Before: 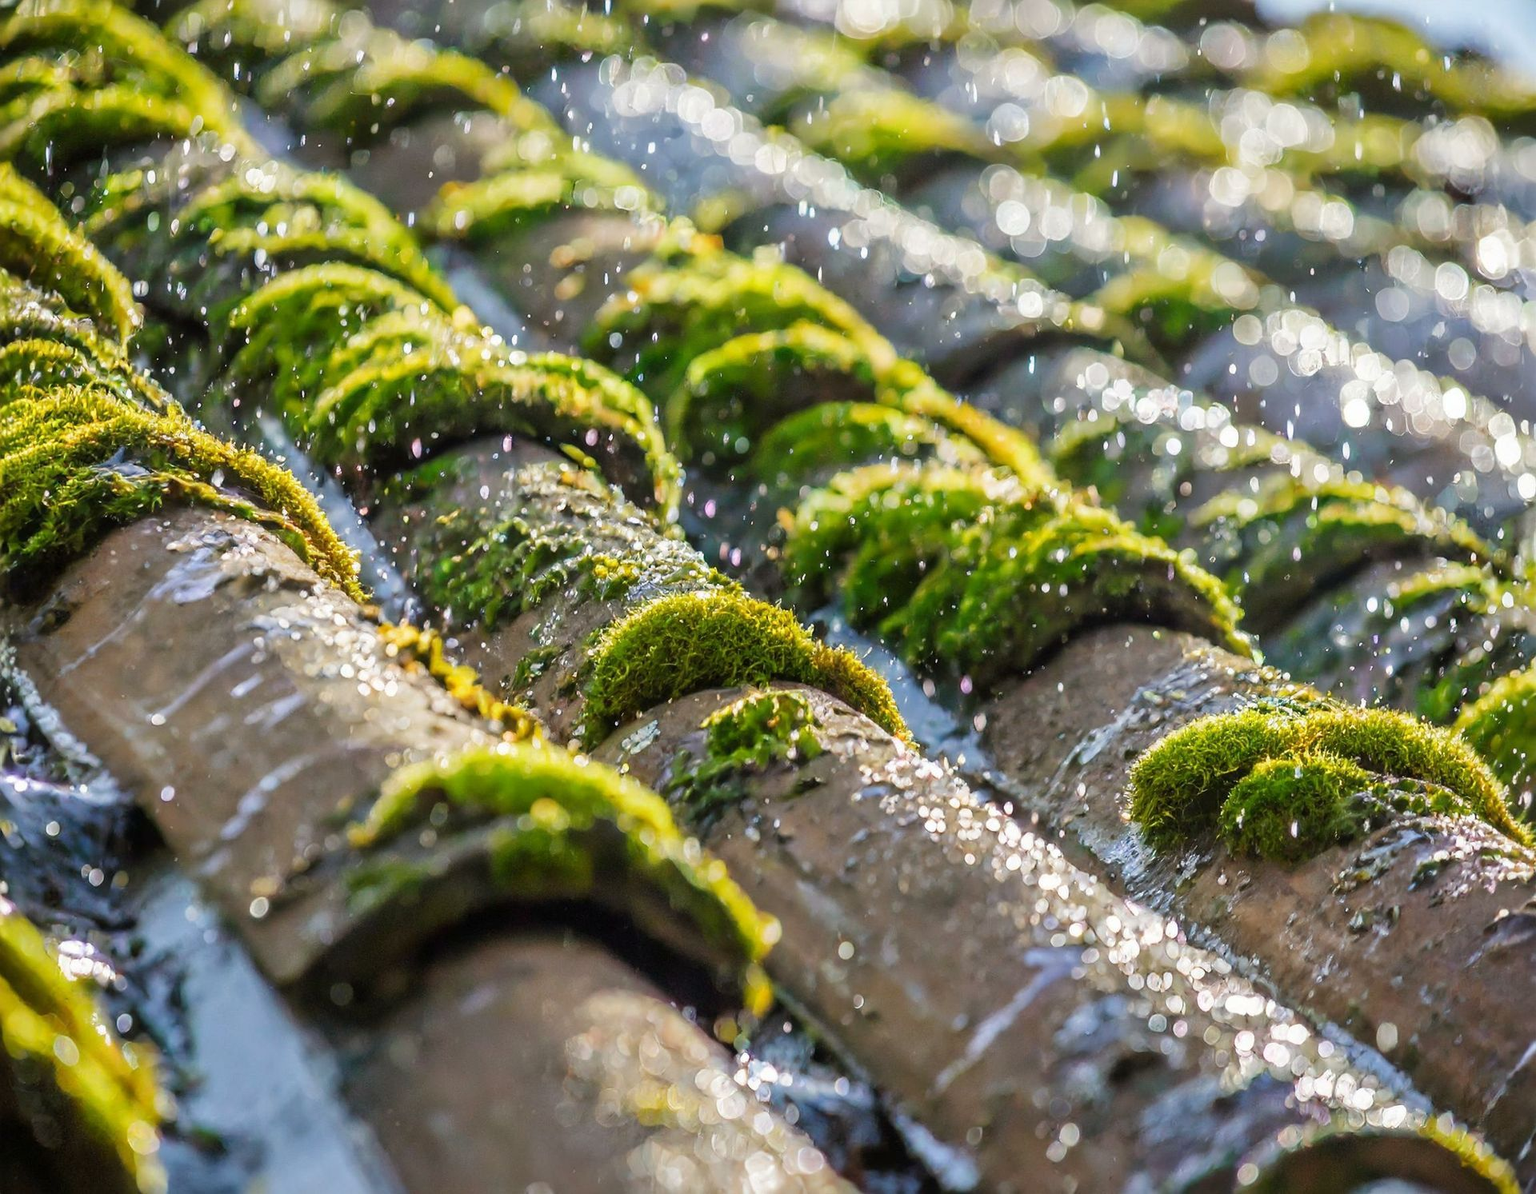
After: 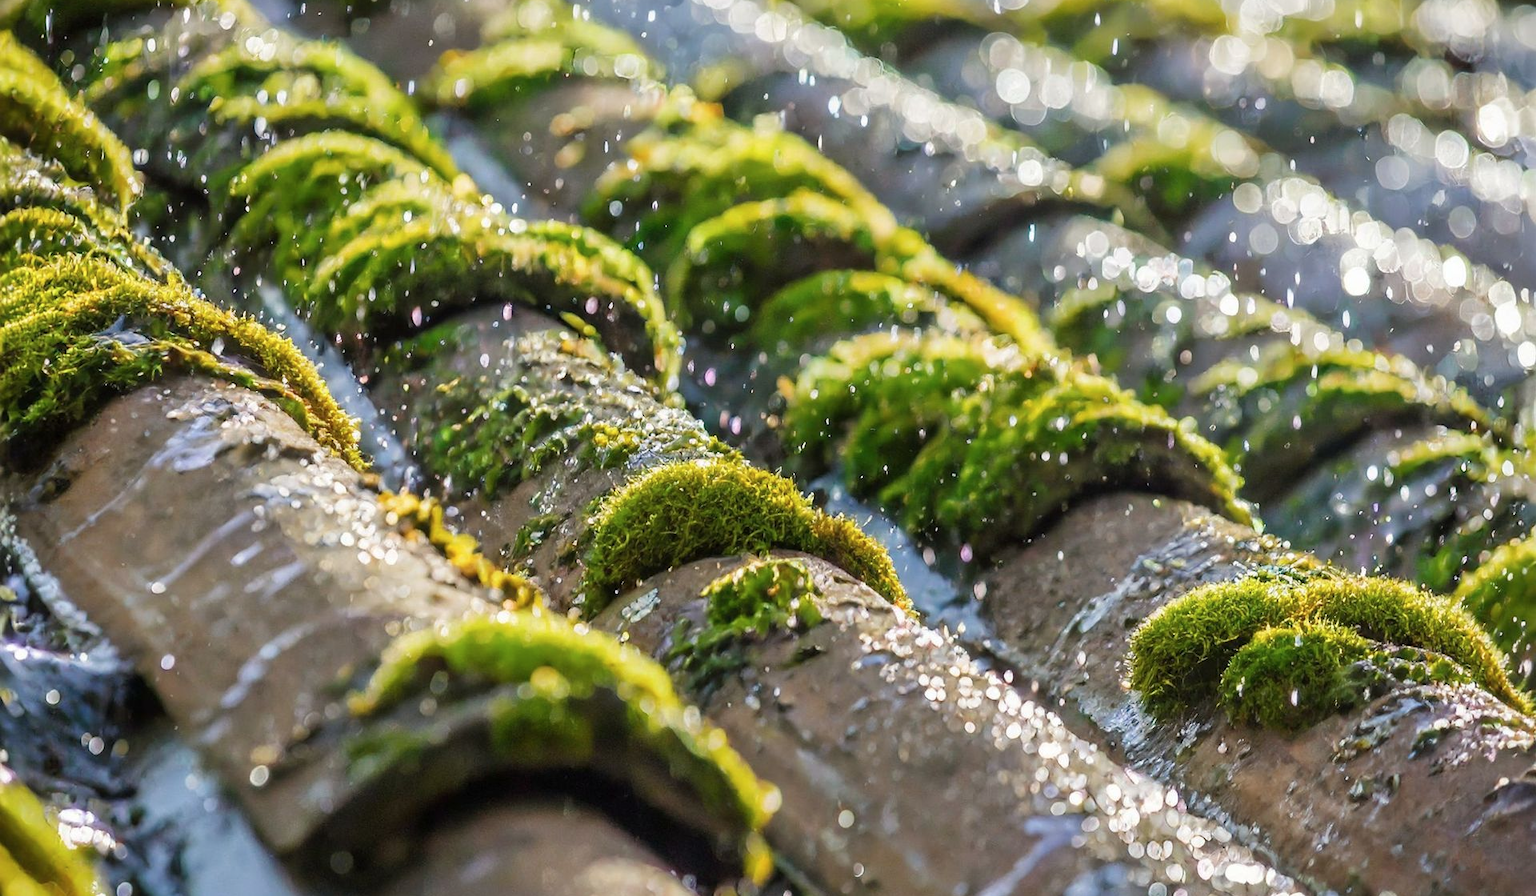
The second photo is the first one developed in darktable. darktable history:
crop: top 11.052%, bottom 13.902%
contrast brightness saturation: saturation -0.053
